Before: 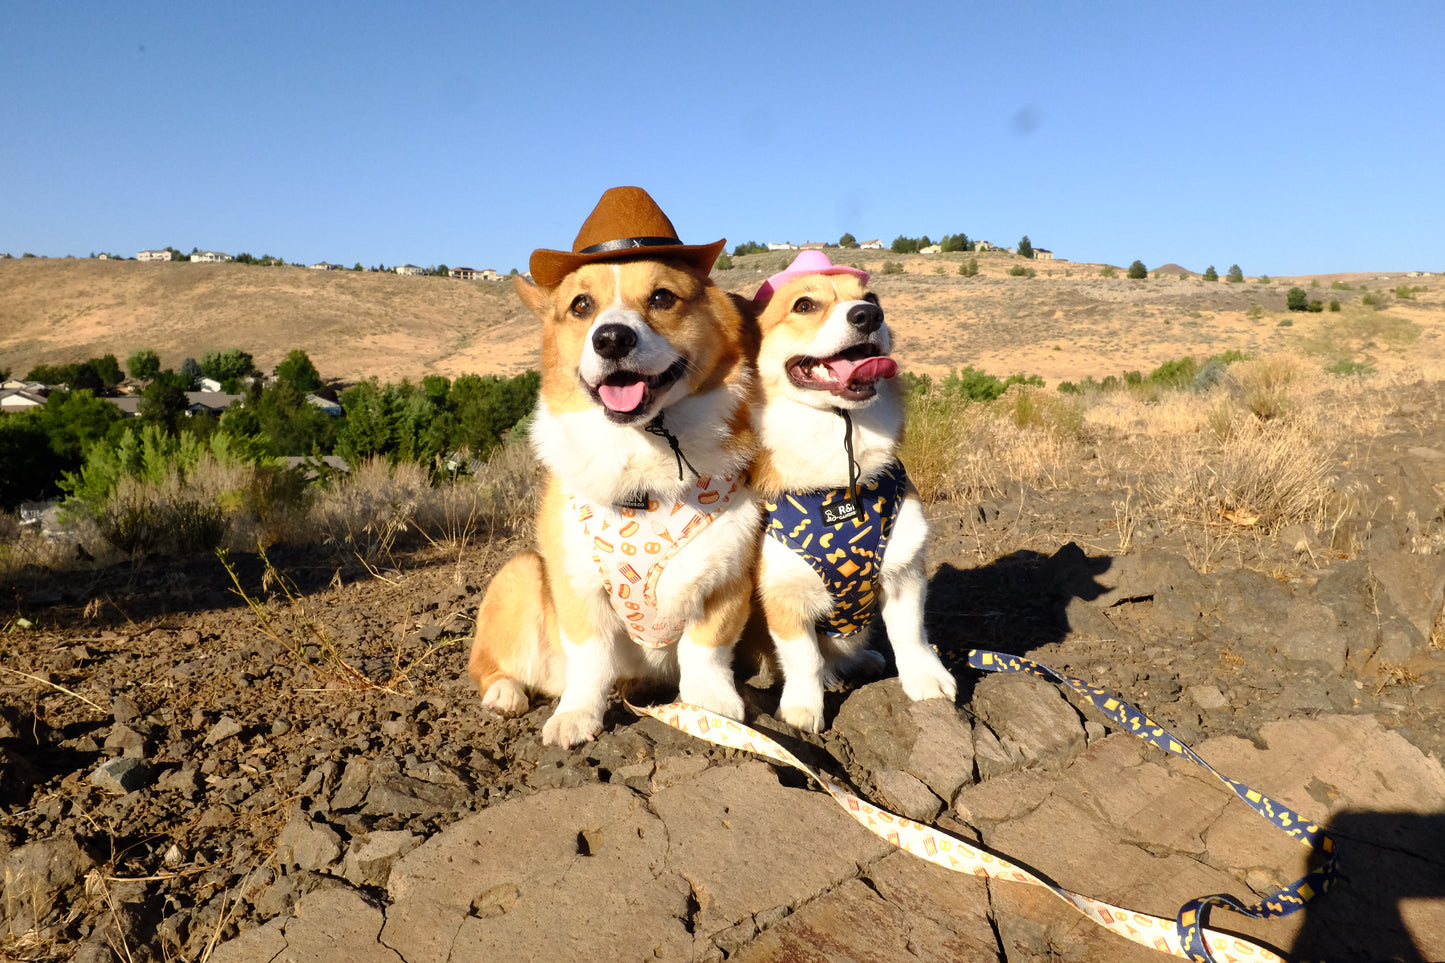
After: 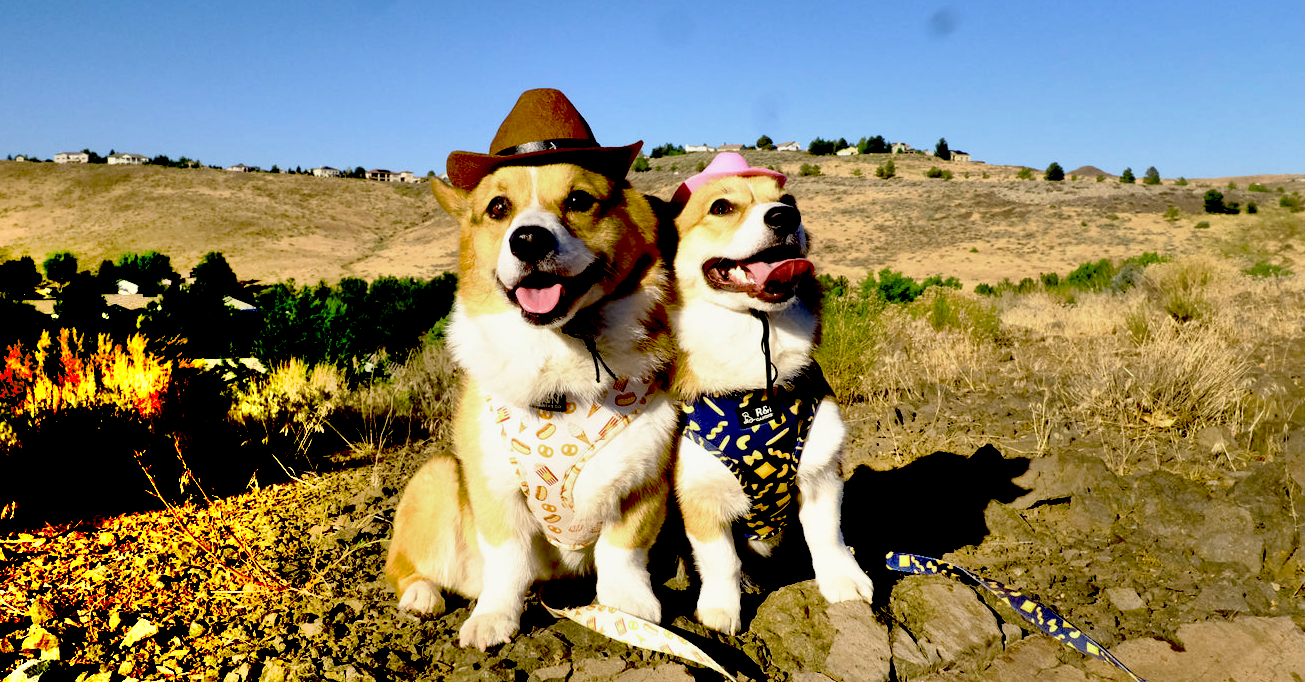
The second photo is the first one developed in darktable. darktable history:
tone equalizer: smoothing diameter 24.9%, edges refinement/feathering 10.3, preserve details guided filter
crop: left 5.805%, top 10.238%, right 3.816%, bottom 18.902%
exposure: black level correction 0.099, exposure -0.087 EV, compensate highlight preservation false
color zones: curves: ch1 [(0.113, 0.438) (0.75, 0.5)]; ch2 [(0.12, 0.526) (0.75, 0.5)]
shadows and highlights: low approximation 0.01, soften with gaussian
